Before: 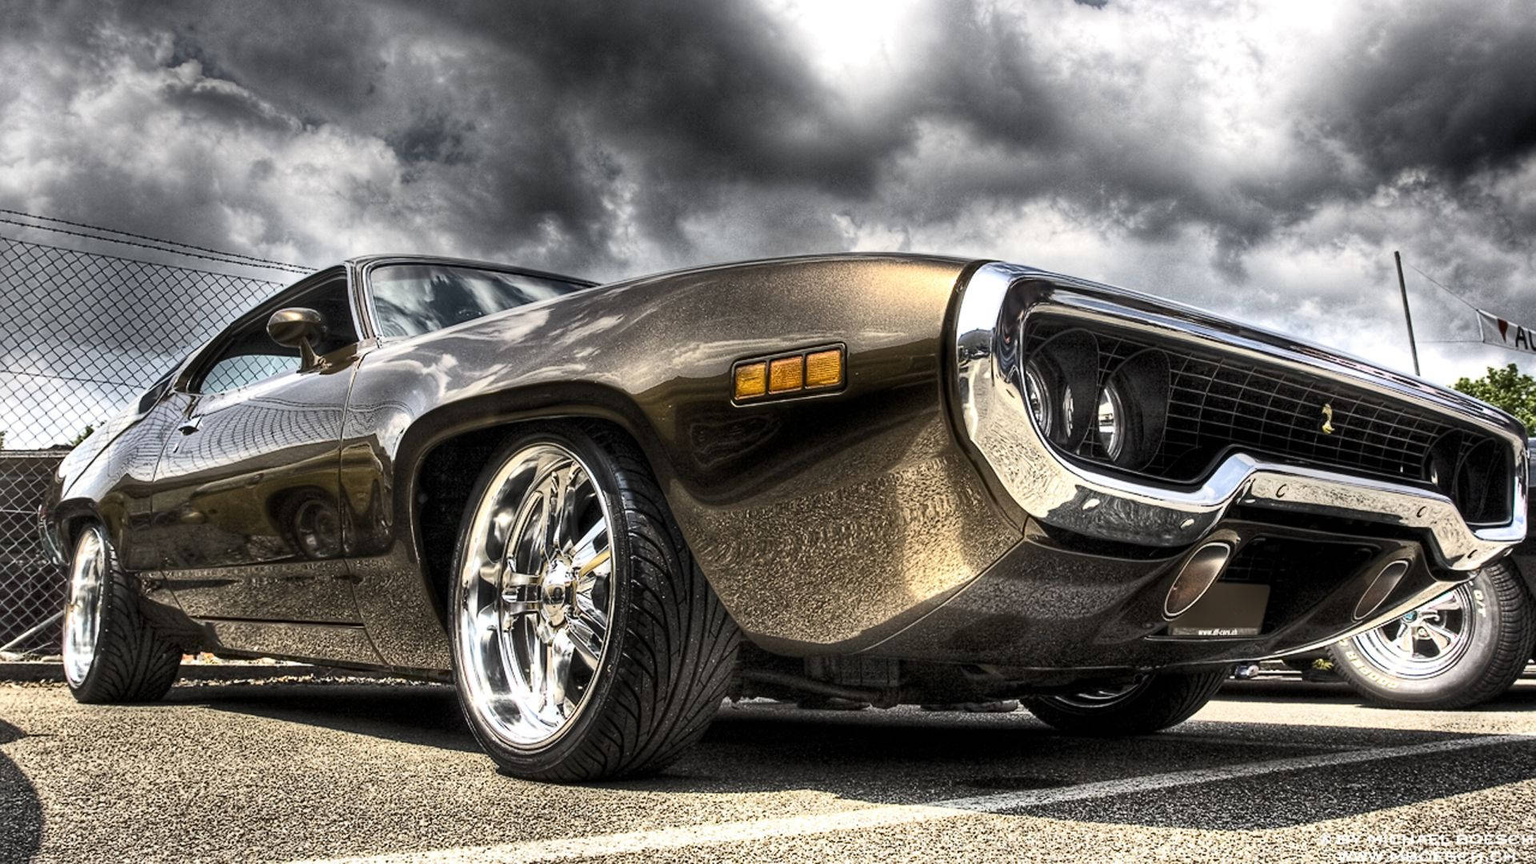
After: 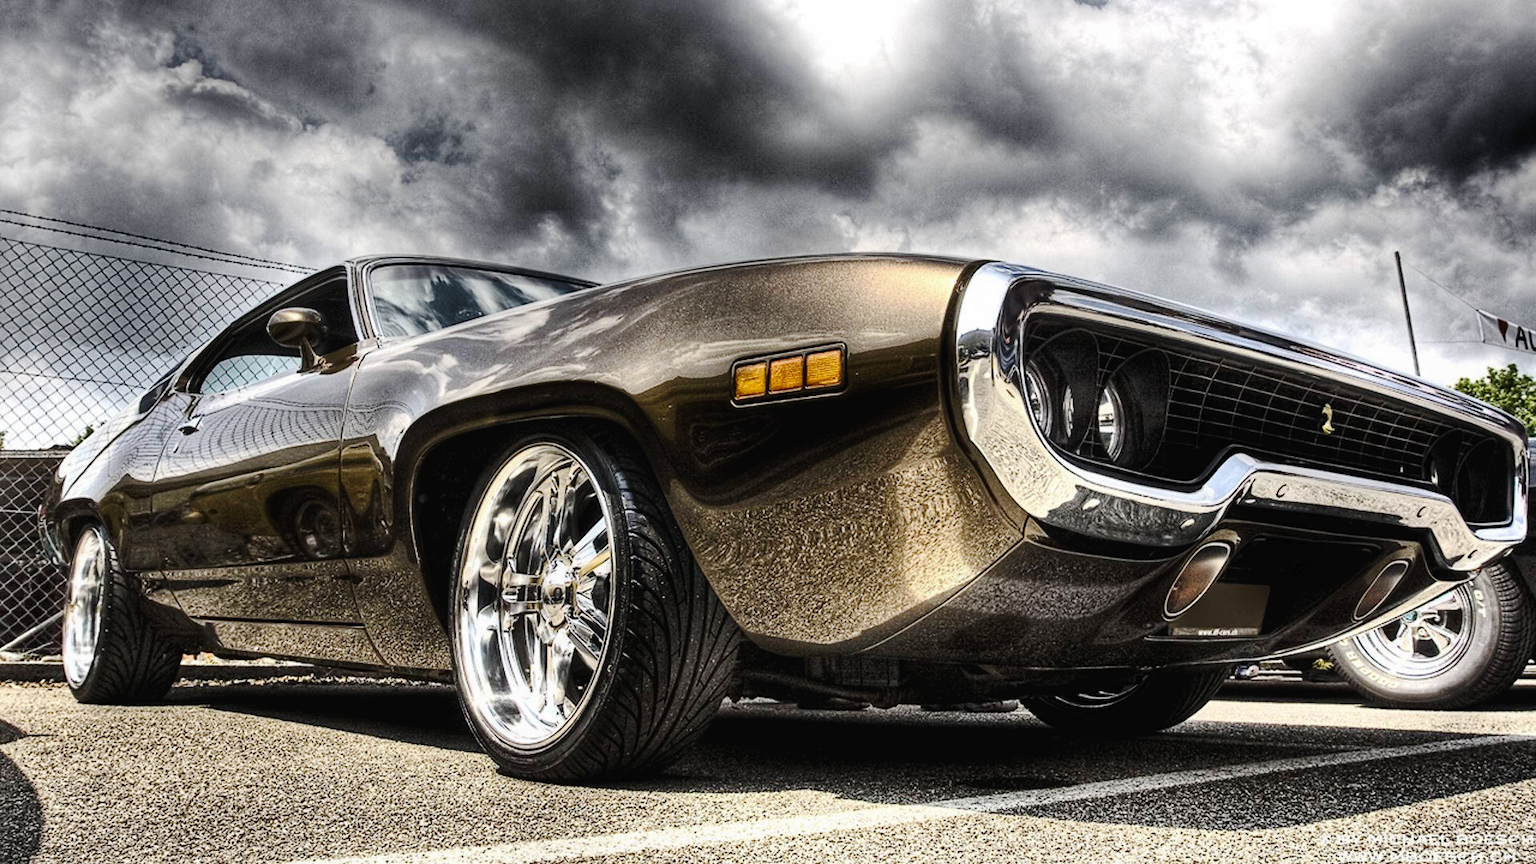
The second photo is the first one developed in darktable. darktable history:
tone curve: curves: ch0 [(0, 0) (0.003, 0.019) (0.011, 0.02) (0.025, 0.019) (0.044, 0.027) (0.069, 0.038) (0.1, 0.056) (0.136, 0.089) (0.177, 0.137) (0.224, 0.187) (0.277, 0.259) (0.335, 0.343) (0.399, 0.437) (0.468, 0.532) (0.543, 0.613) (0.623, 0.685) (0.709, 0.752) (0.801, 0.822) (0.898, 0.9) (1, 1)], preserve colors none
white balance: emerald 1
contrast equalizer: y [[0.5, 0.5, 0.472, 0.5, 0.5, 0.5], [0.5 ×6], [0.5 ×6], [0 ×6], [0 ×6]]
